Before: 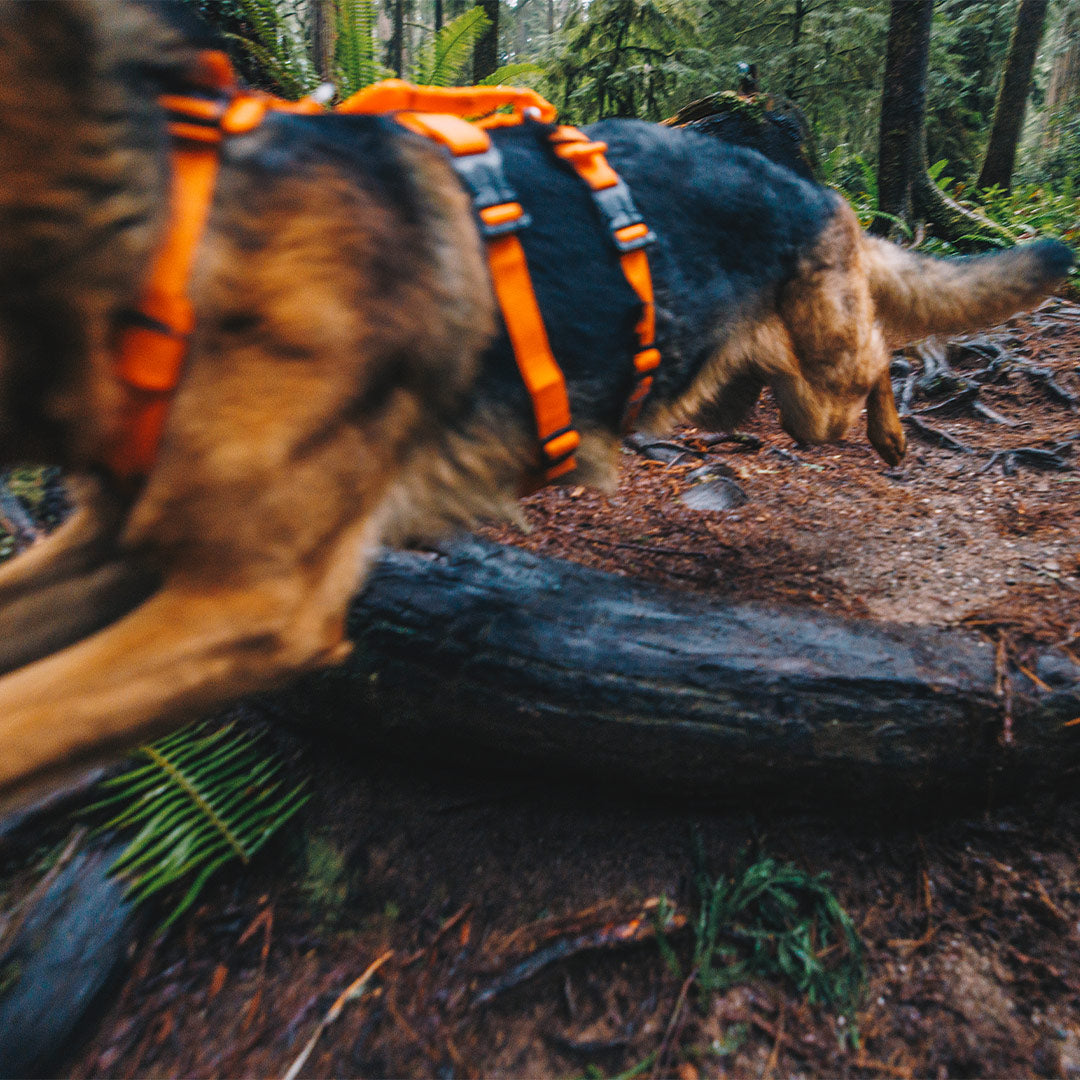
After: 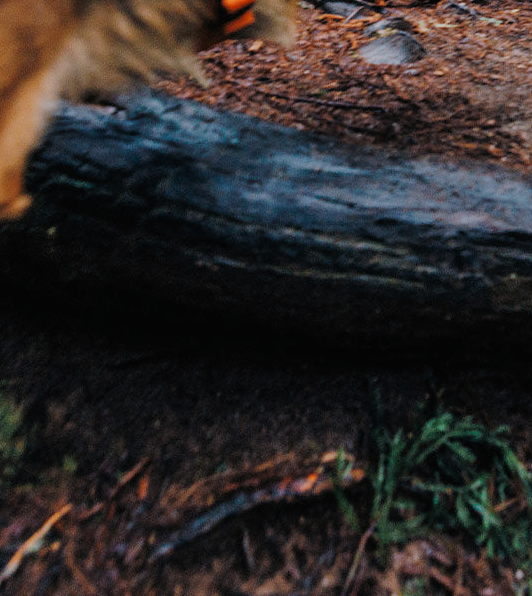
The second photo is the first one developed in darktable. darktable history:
exposure: black level correction 0.001, exposure 0.016 EV, compensate highlight preservation false
crop: left 29.828%, top 41.319%, right 20.912%, bottom 3.485%
filmic rgb: black relative exposure -7.65 EV, white relative exposure 4.56 EV, hardness 3.61
